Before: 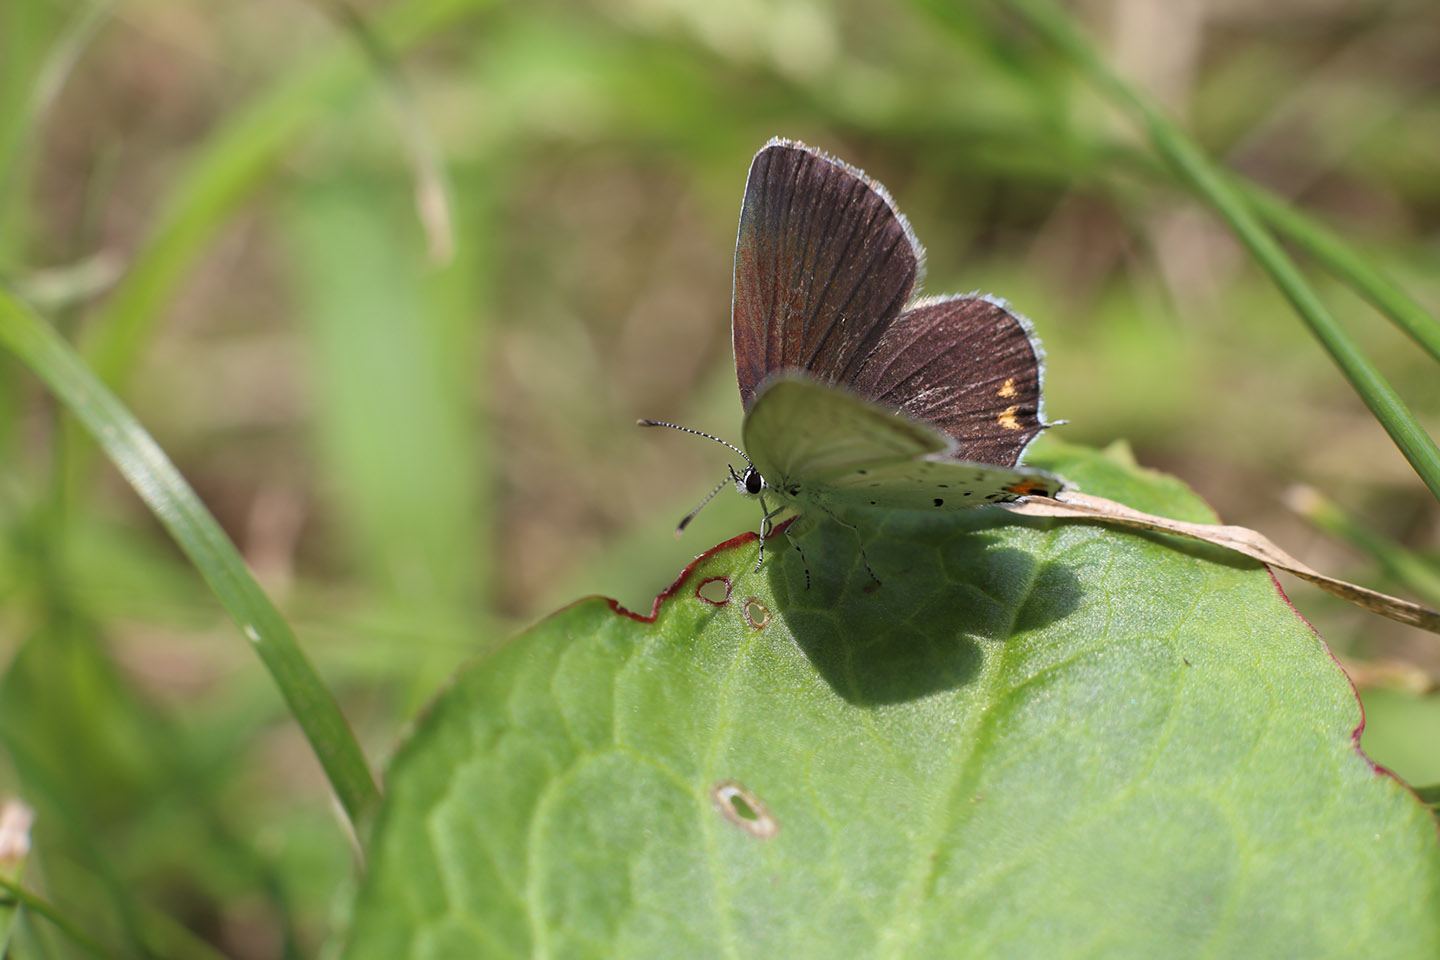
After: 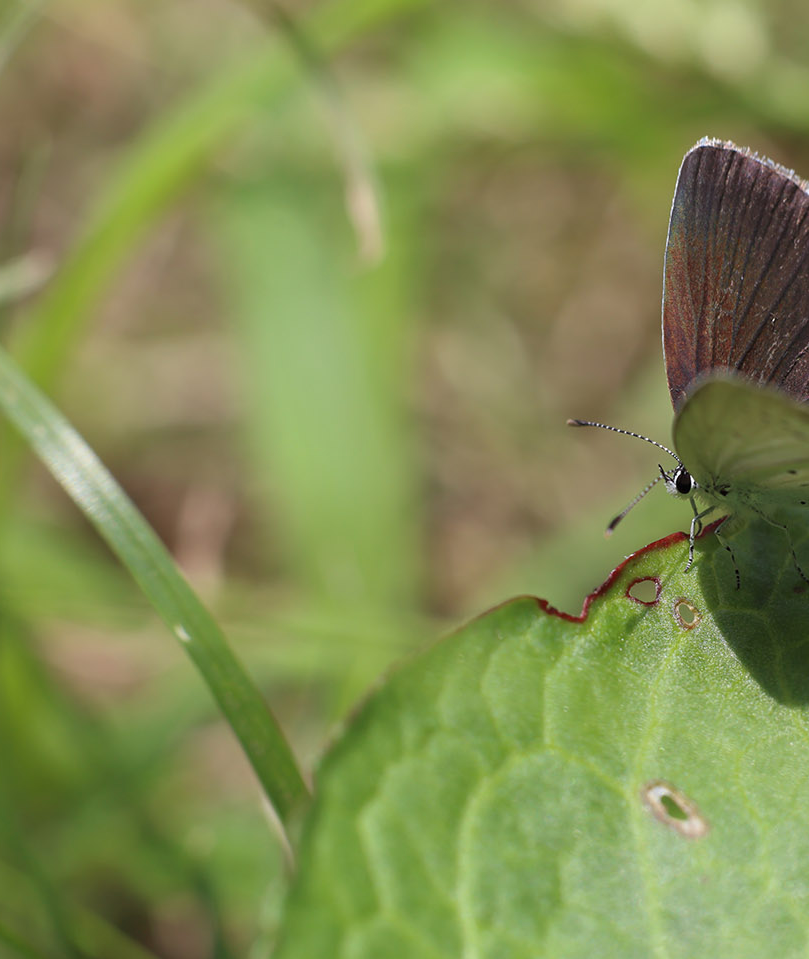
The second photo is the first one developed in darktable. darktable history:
crop: left 4.912%, right 38.894%
shadows and highlights: shadows 20.99, highlights -37.26, highlights color adjustment 49.2%, soften with gaussian
